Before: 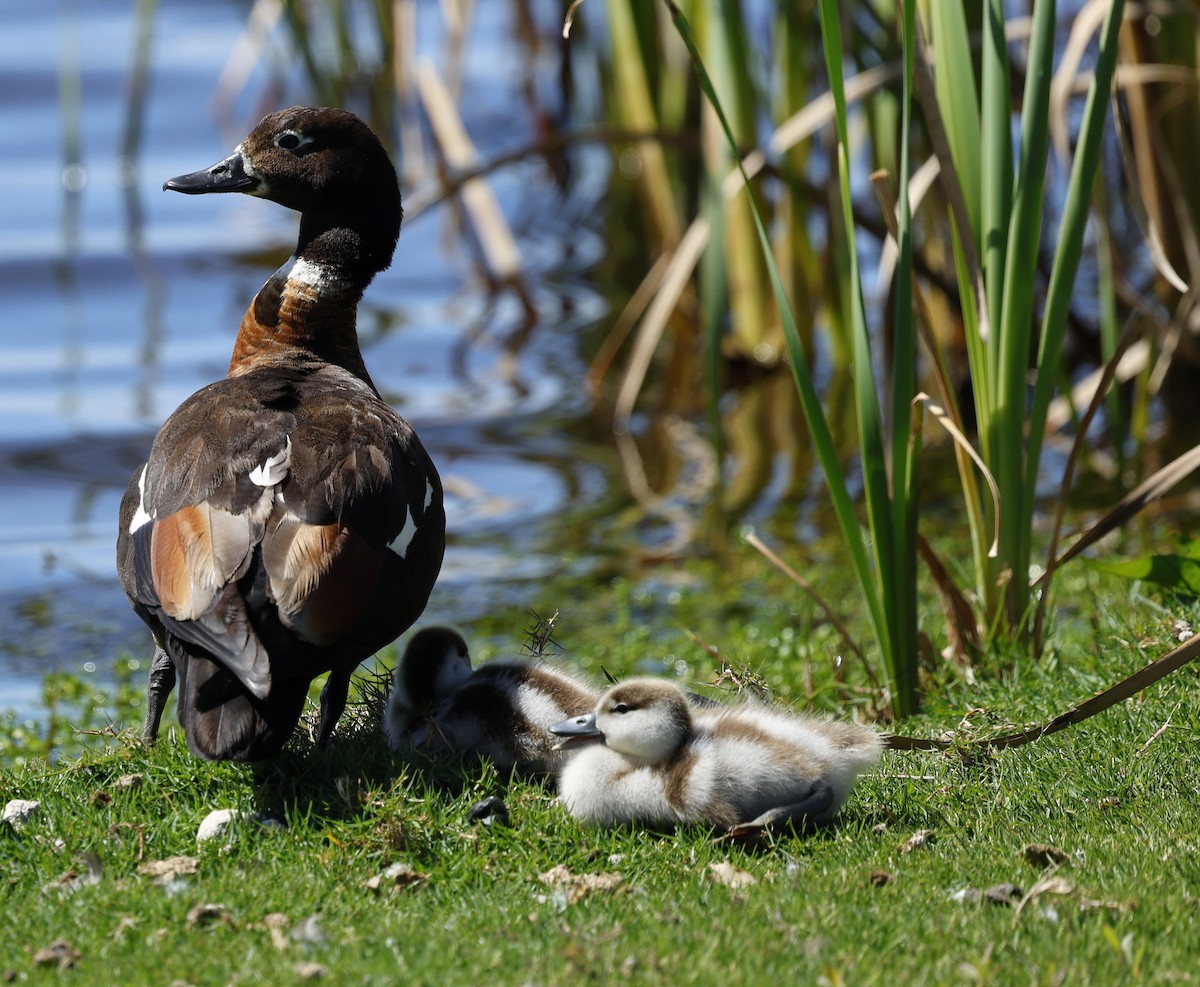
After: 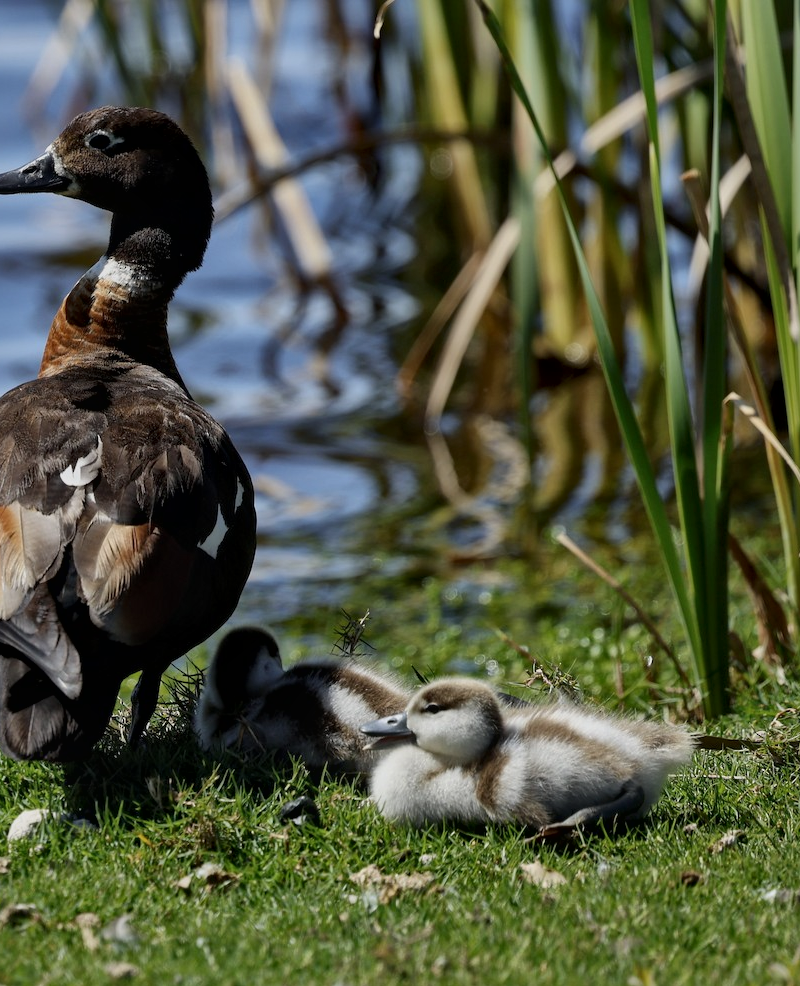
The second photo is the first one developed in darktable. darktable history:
local contrast: mode bilateral grid, contrast 20, coarseness 20, detail 150%, midtone range 0.2
exposure: exposure -0.492 EV, compensate highlight preservation false
crop and rotate: left 15.754%, right 17.579%
bloom: size 16%, threshold 98%, strength 20%
shadows and highlights: shadows 20.91, highlights -35.45, soften with gaussian
